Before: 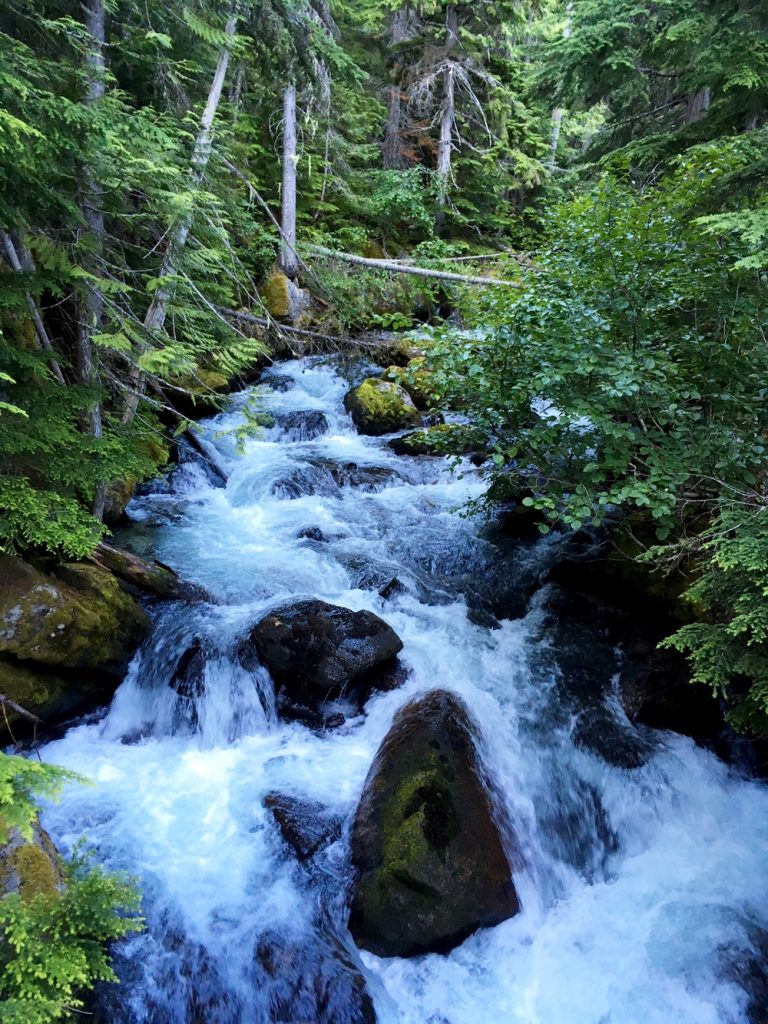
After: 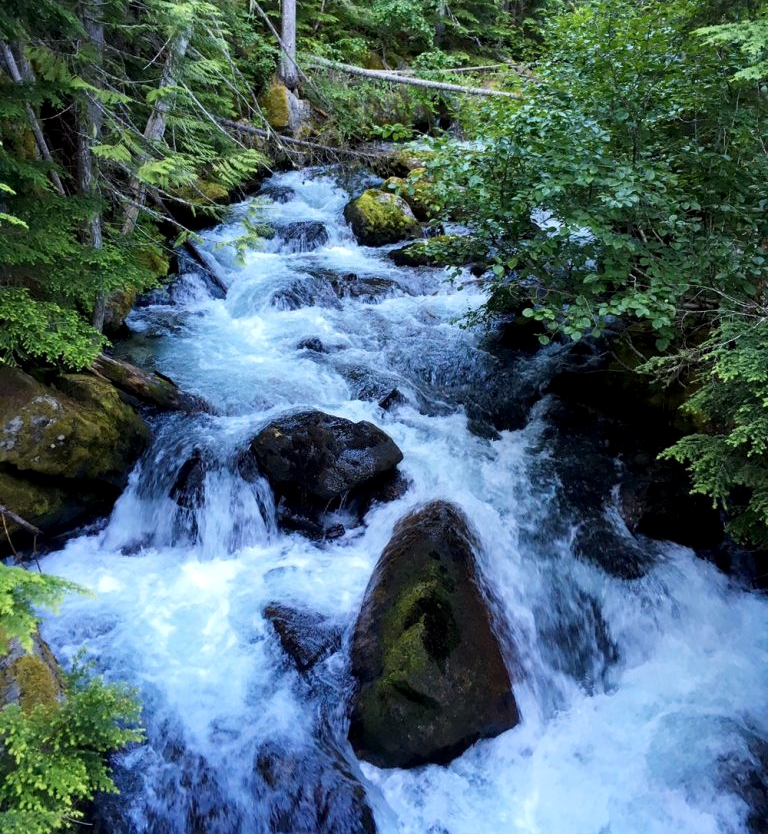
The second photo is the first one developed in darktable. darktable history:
crop and rotate: top 18.466%
local contrast: highlights 100%, shadows 97%, detail 119%, midtone range 0.2
